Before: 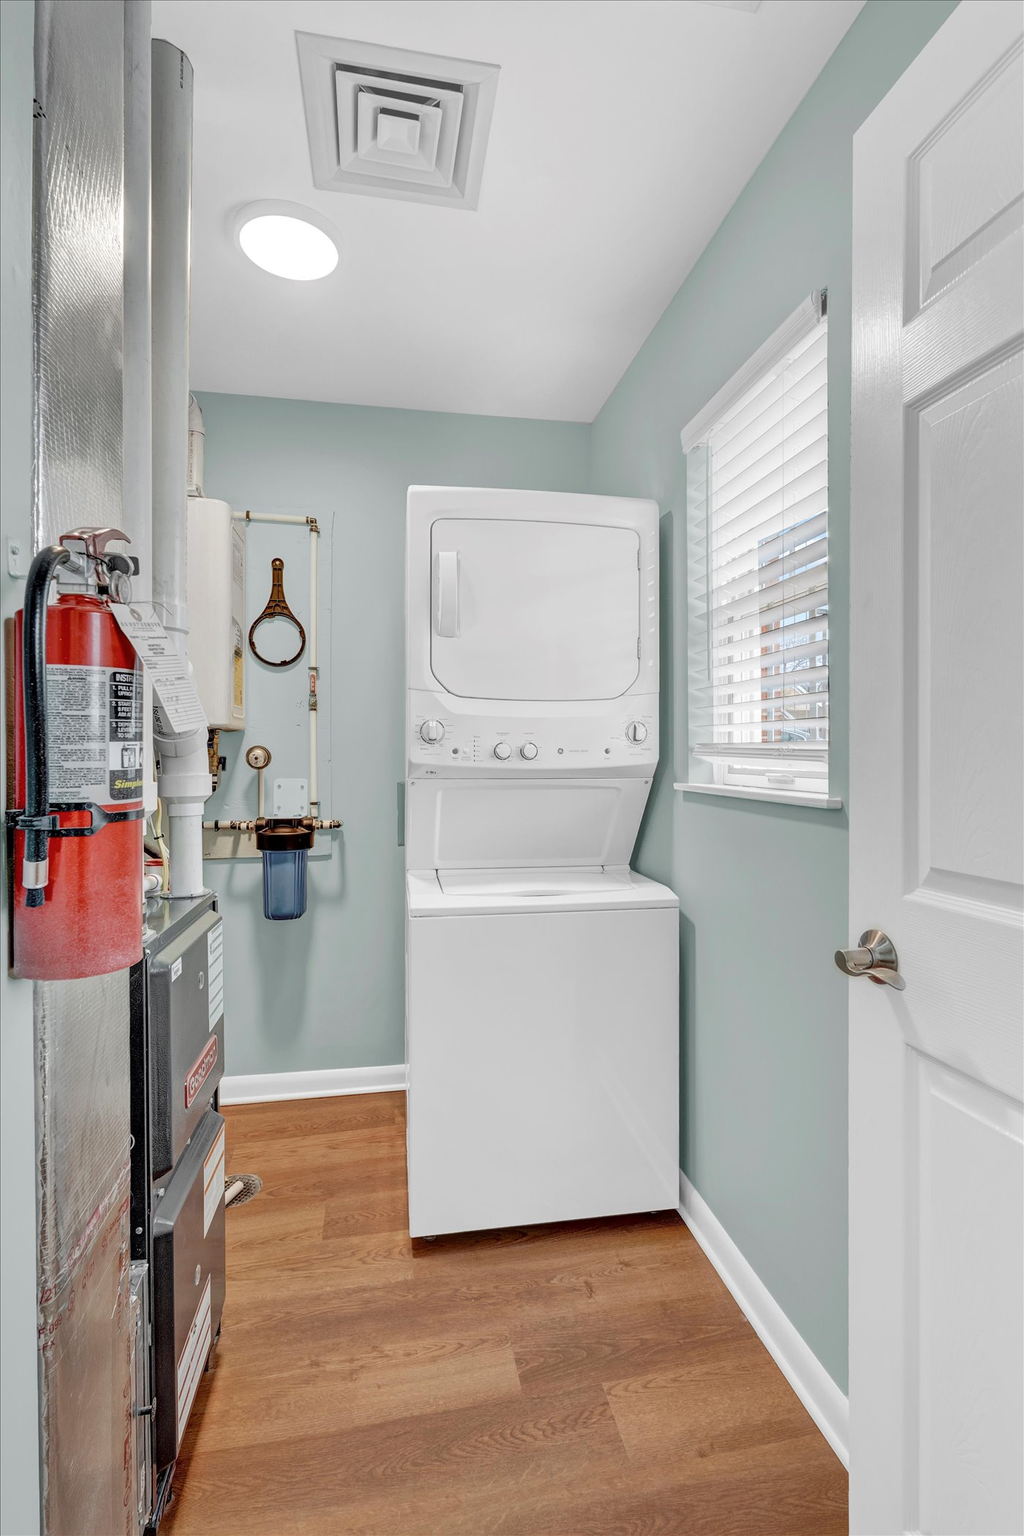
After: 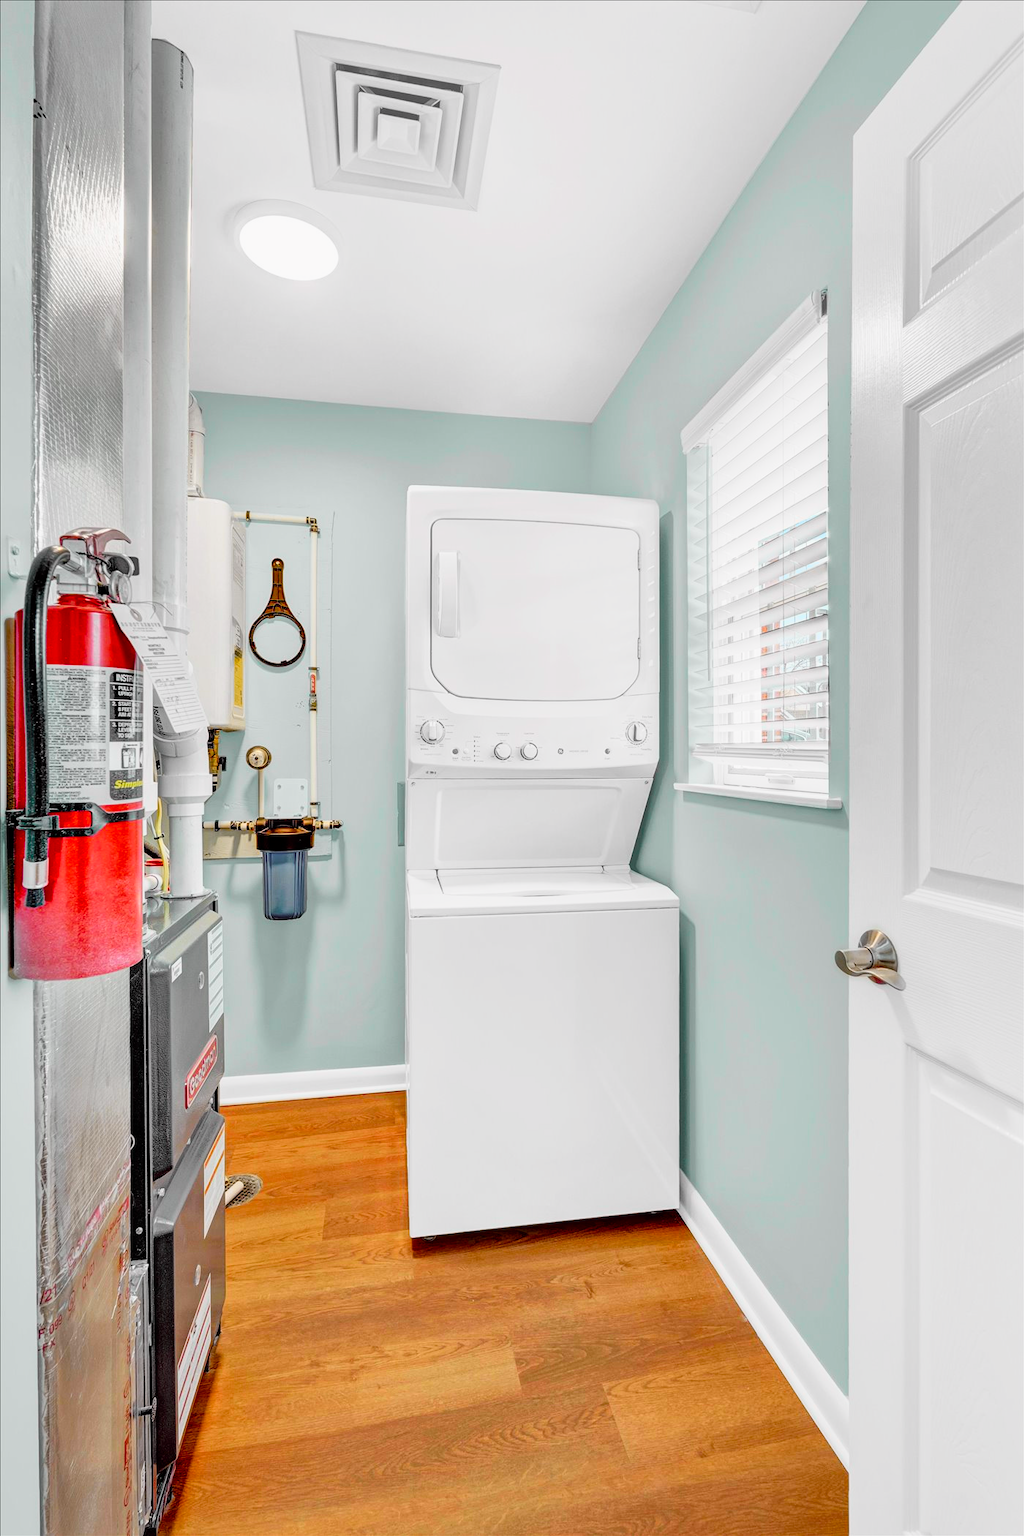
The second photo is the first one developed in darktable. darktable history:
color balance rgb: perceptual saturation grading › global saturation 25%, global vibrance 20%
tone curve: curves: ch0 [(0, 0) (0.062, 0.037) (0.142, 0.138) (0.359, 0.419) (0.469, 0.544) (0.634, 0.722) (0.839, 0.909) (0.998, 0.978)]; ch1 [(0, 0) (0.437, 0.408) (0.472, 0.47) (0.502, 0.503) (0.527, 0.523) (0.559, 0.573) (0.608, 0.665) (0.669, 0.748) (0.859, 0.899) (1, 1)]; ch2 [(0, 0) (0.33, 0.301) (0.421, 0.443) (0.473, 0.498) (0.502, 0.5) (0.535, 0.531) (0.575, 0.603) (0.608, 0.667) (1, 1)], color space Lab, independent channels, preserve colors none
white balance: red 1, blue 1
